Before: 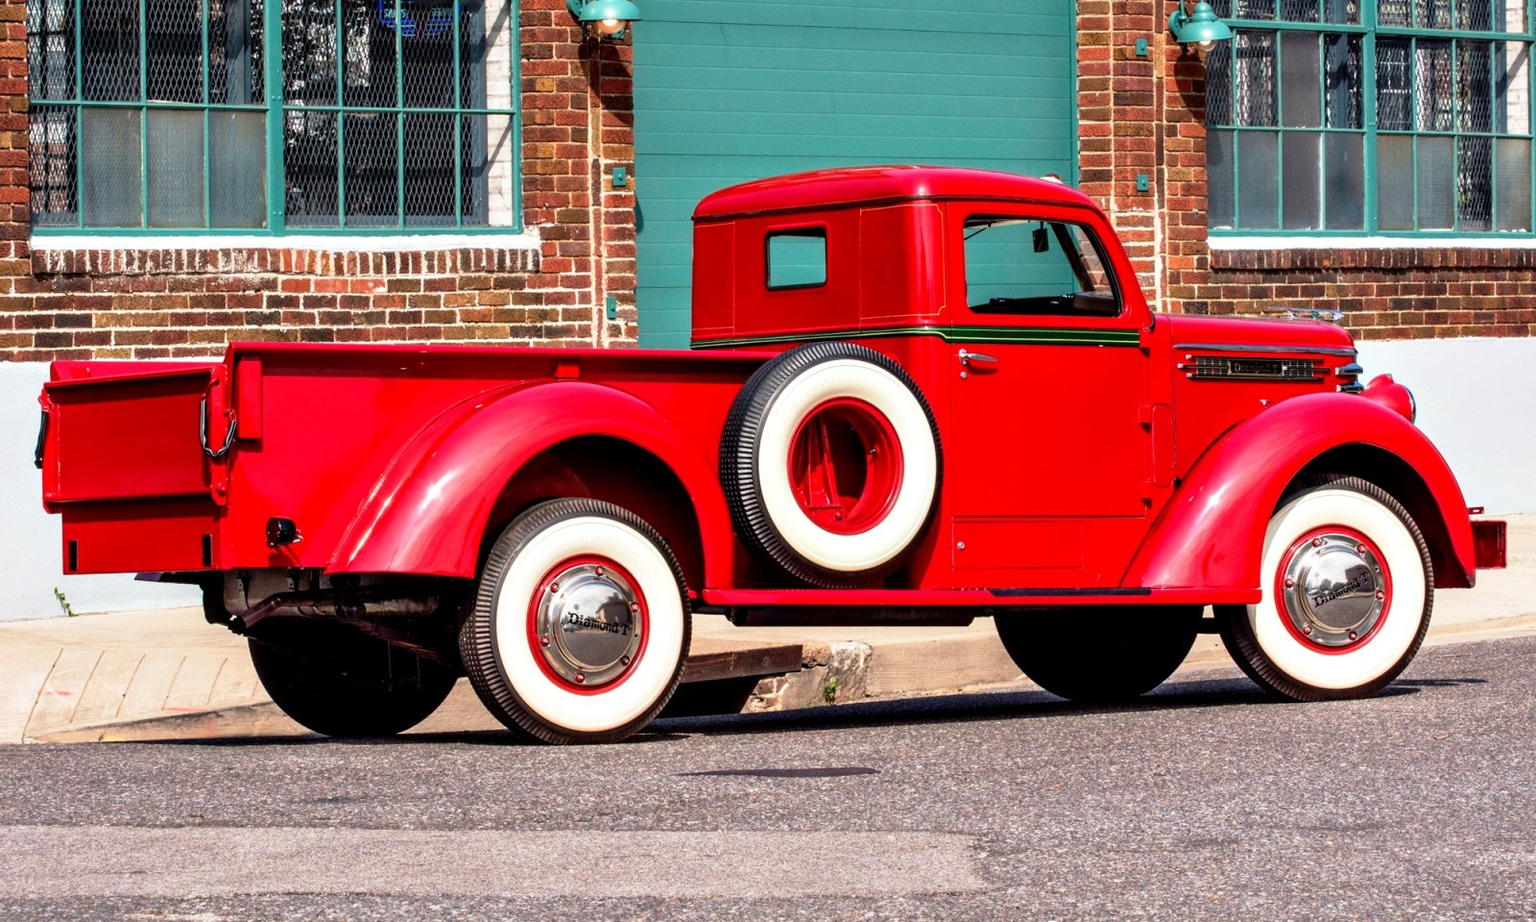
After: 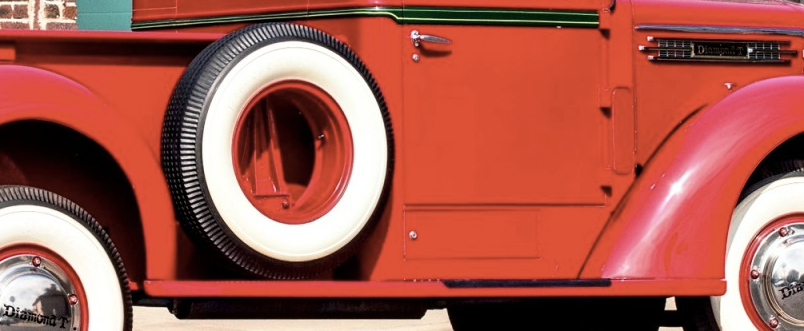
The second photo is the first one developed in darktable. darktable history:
contrast brightness saturation: contrast 0.096, saturation -0.293
color balance rgb: shadows lift › chroma 2.049%, shadows lift › hue 247.74°, perceptual saturation grading › global saturation 0.506%, global vibrance 20%
crop: left 36.782%, top 34.785%, right 12.923%, bottom 30.637%
color correction: highlights b* 0.012, saturation 0.991
